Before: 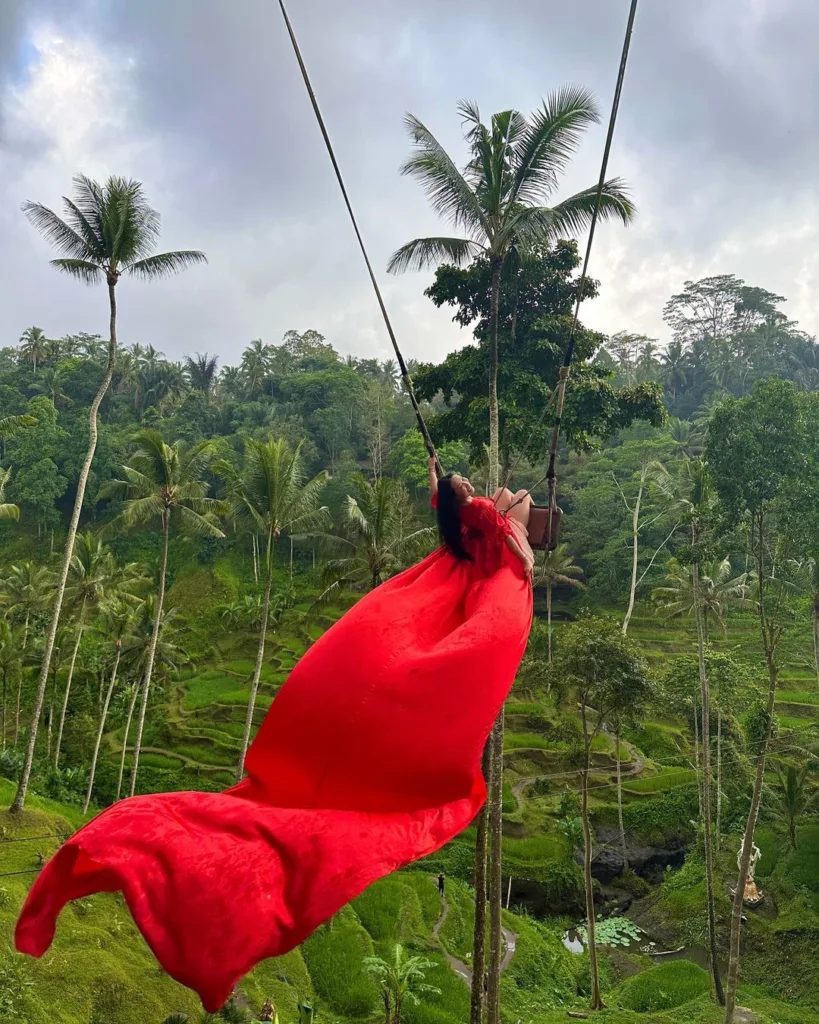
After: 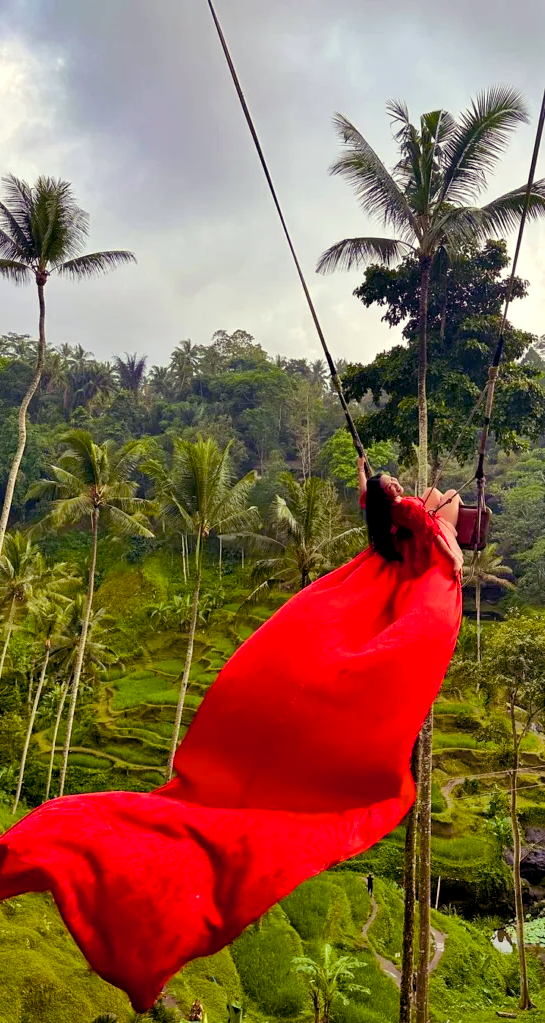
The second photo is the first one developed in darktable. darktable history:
color balance rgb: shadows lift › luminance -21.66%, shadows lift › chroma 8.98%, shadows lift › hue 283.37°, power › chroma 1.05%, power › hue 25.59°, highlights gain › luminance 6.08%, highlights gain › chroma 2.55%, highlights gain › hue 90°, global offset › luminance -0.87%, perceptual saturation grading › global saturation 25%, perceptual saturation grading › highlights -28.39%, perceptual saturation grading › shadows 33.98%
shadows and highlights: shadows 75, highlights -25, soften with gaussian
crop and rotate: left 8.786%, right 24.548%
